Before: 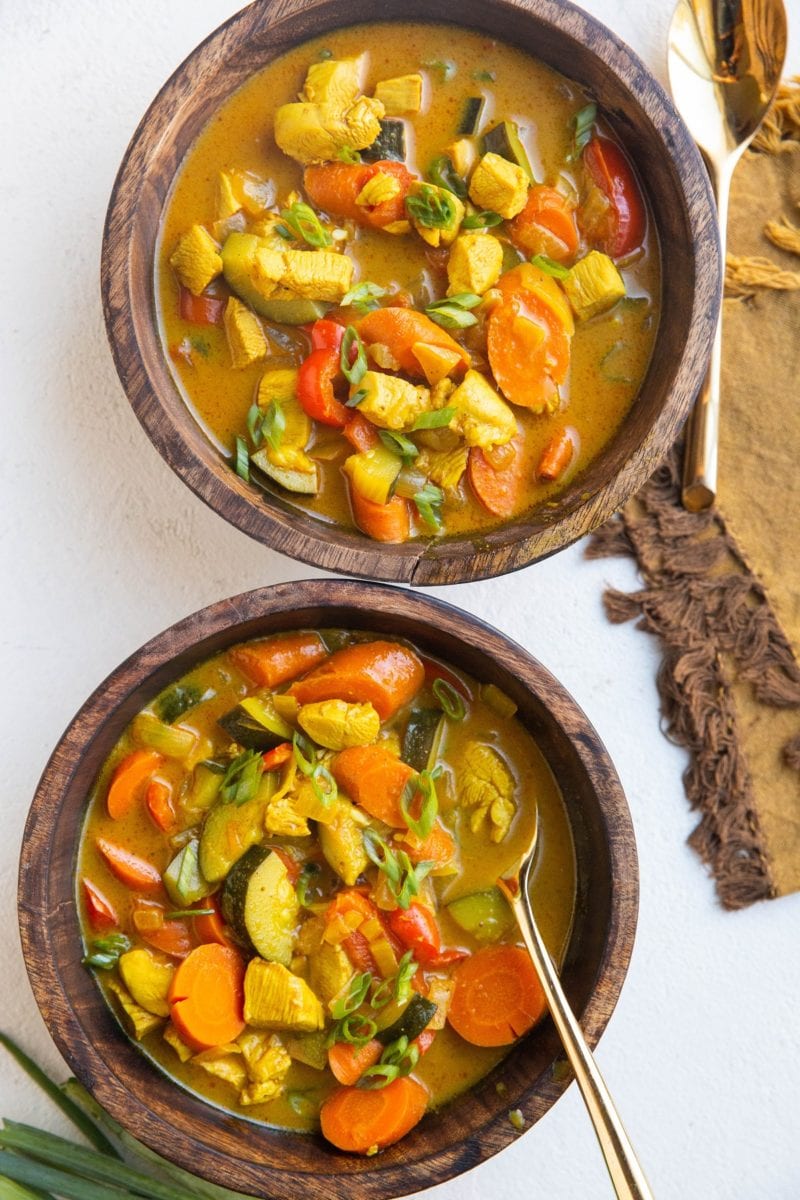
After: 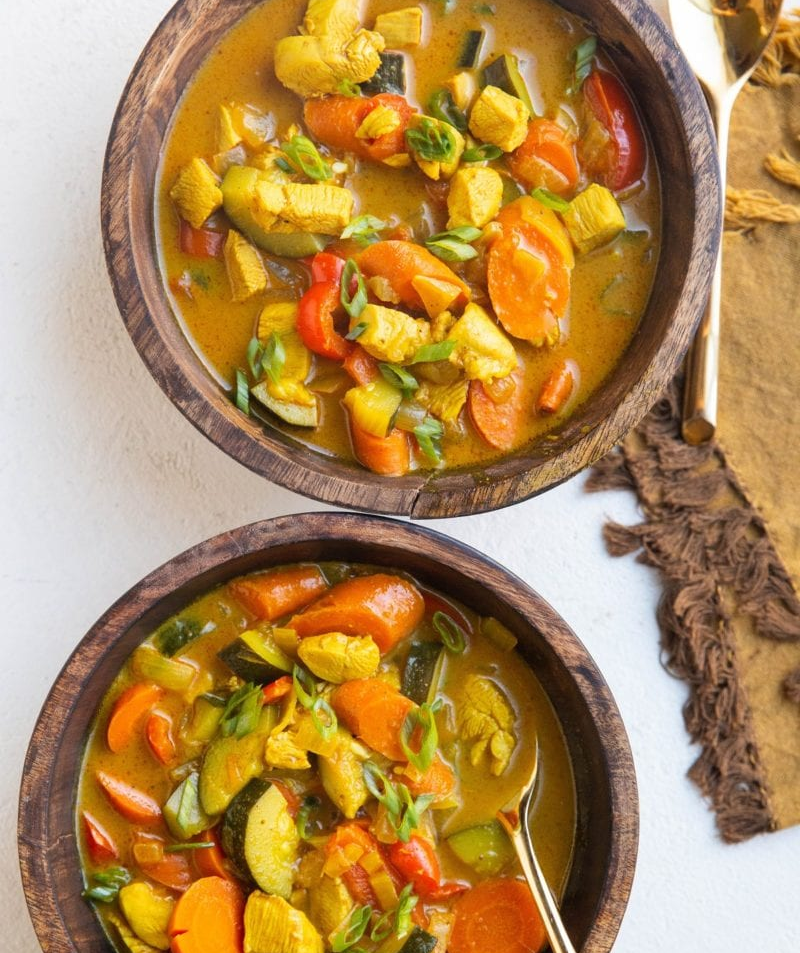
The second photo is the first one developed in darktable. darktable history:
crop and rotate: top 5.661%, bottom 14.842%
